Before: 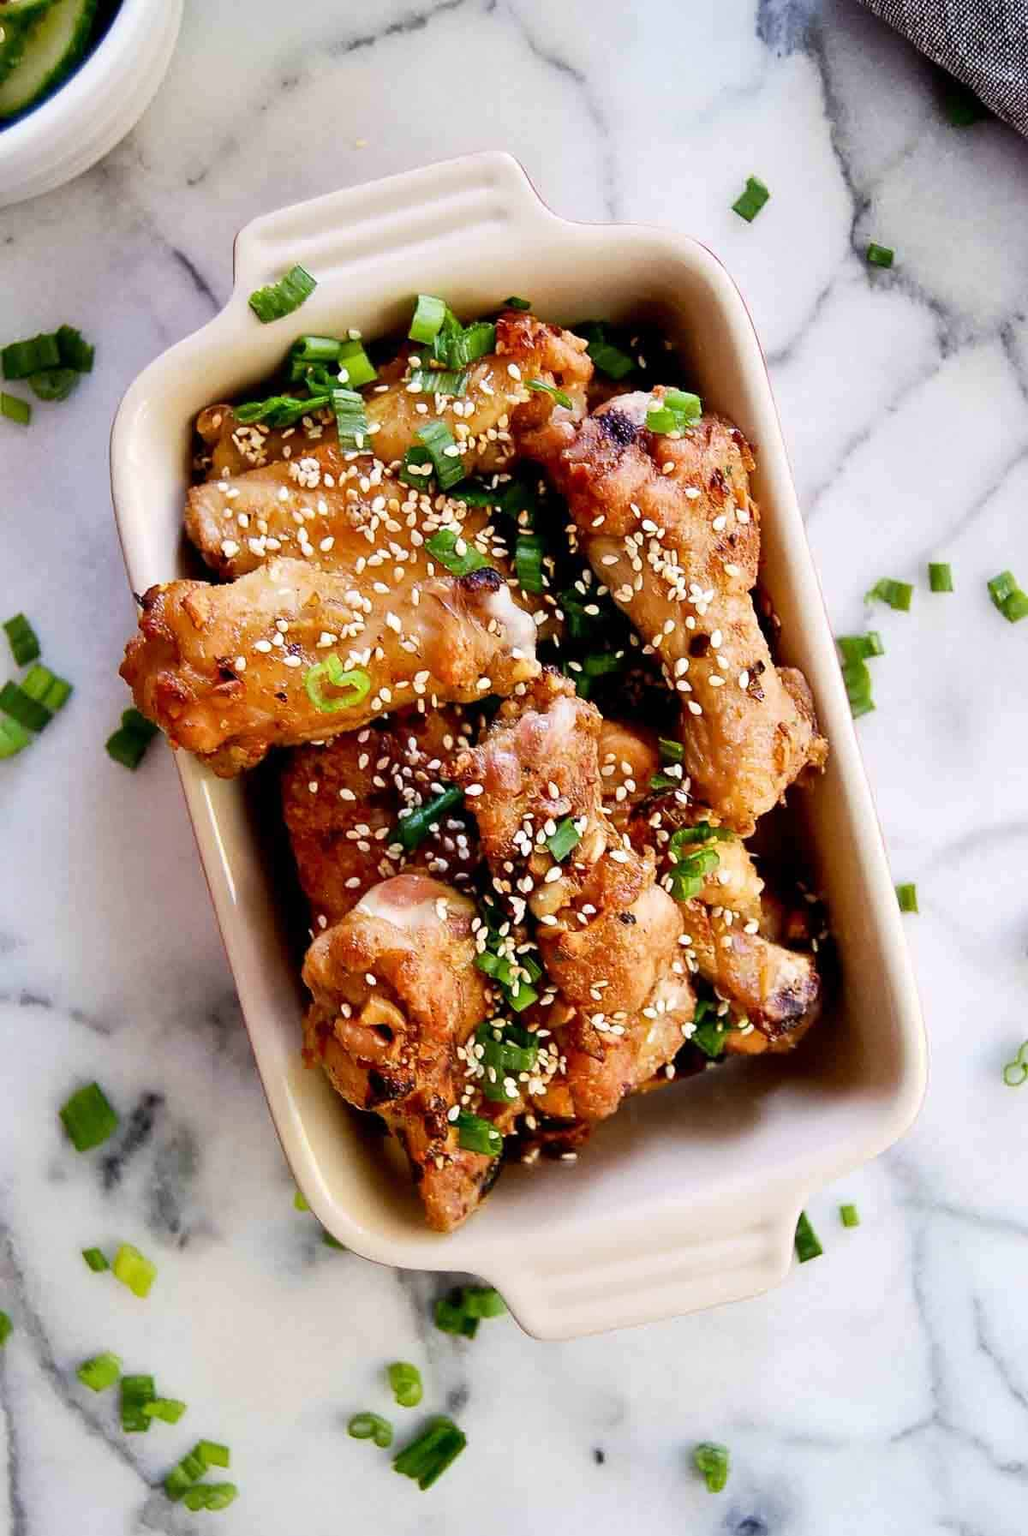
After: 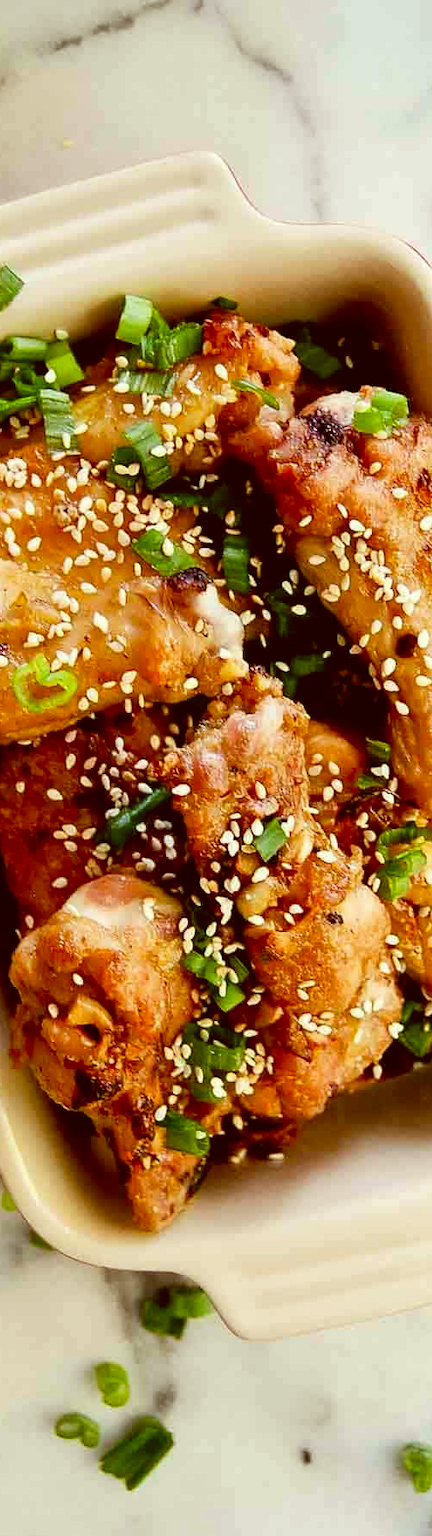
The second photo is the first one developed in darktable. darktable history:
color correction: highlights a* -5.15, highlights b* 9.8, shadows a* 9.84, shadows b* 24.86
crop: left 28.547%, right 29.337%
